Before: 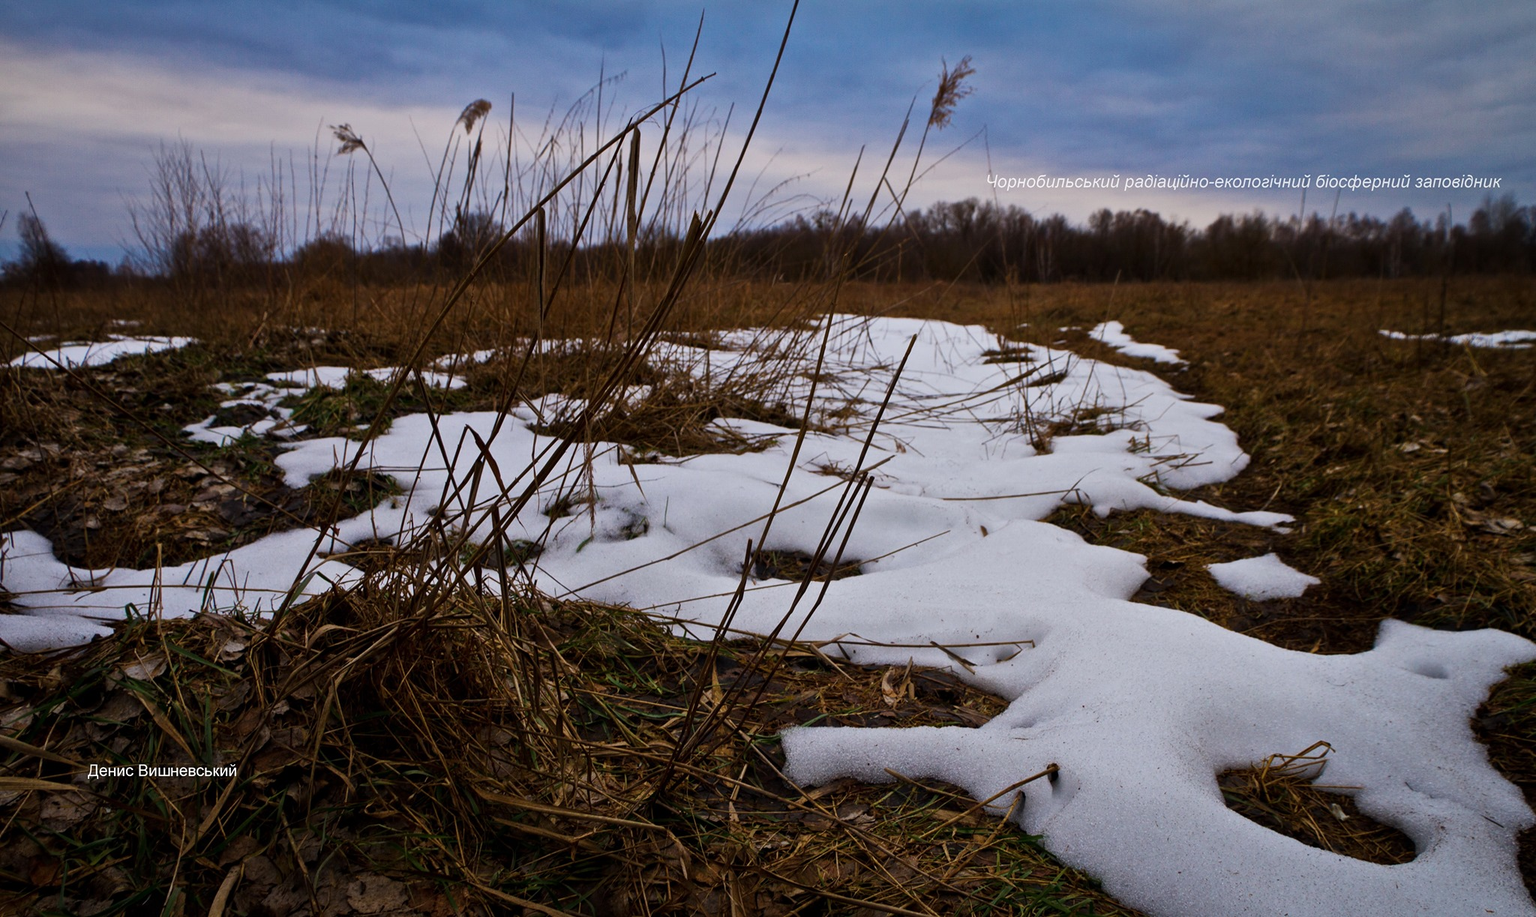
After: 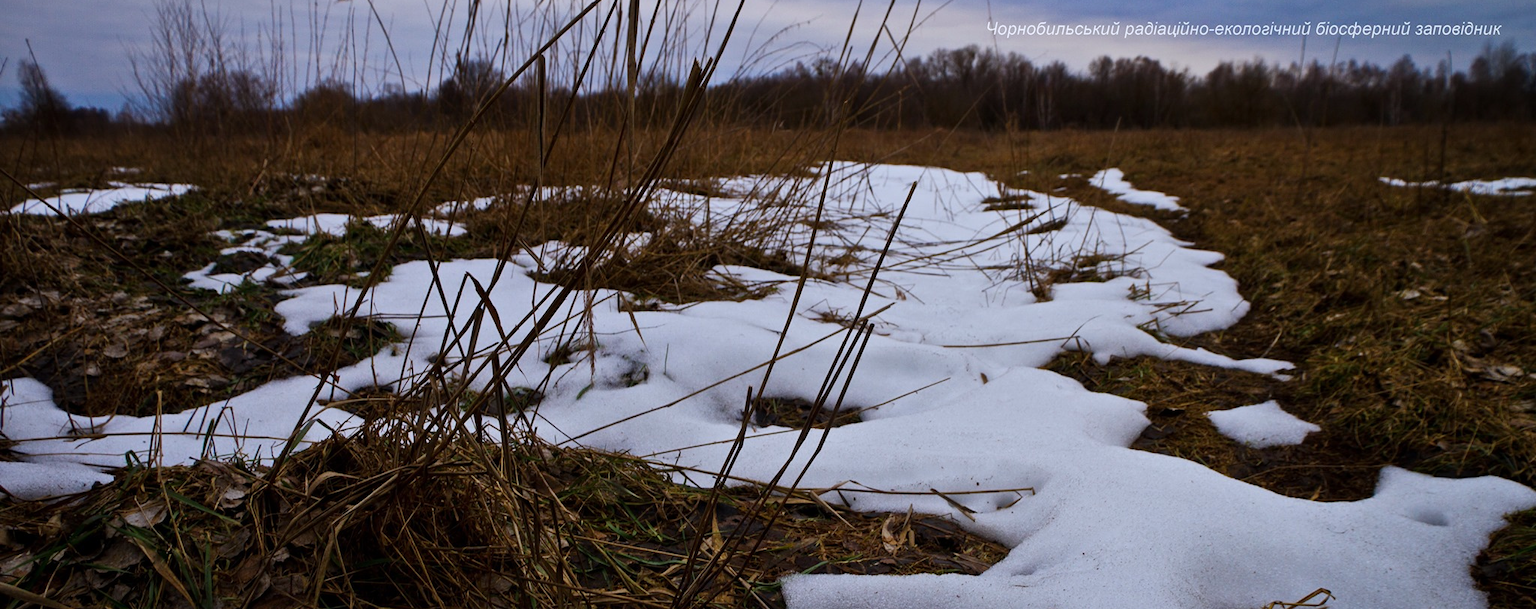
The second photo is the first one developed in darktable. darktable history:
crop: top 16.727%, bottom 16.727%
white balance: red 0.967, blue 1.049
